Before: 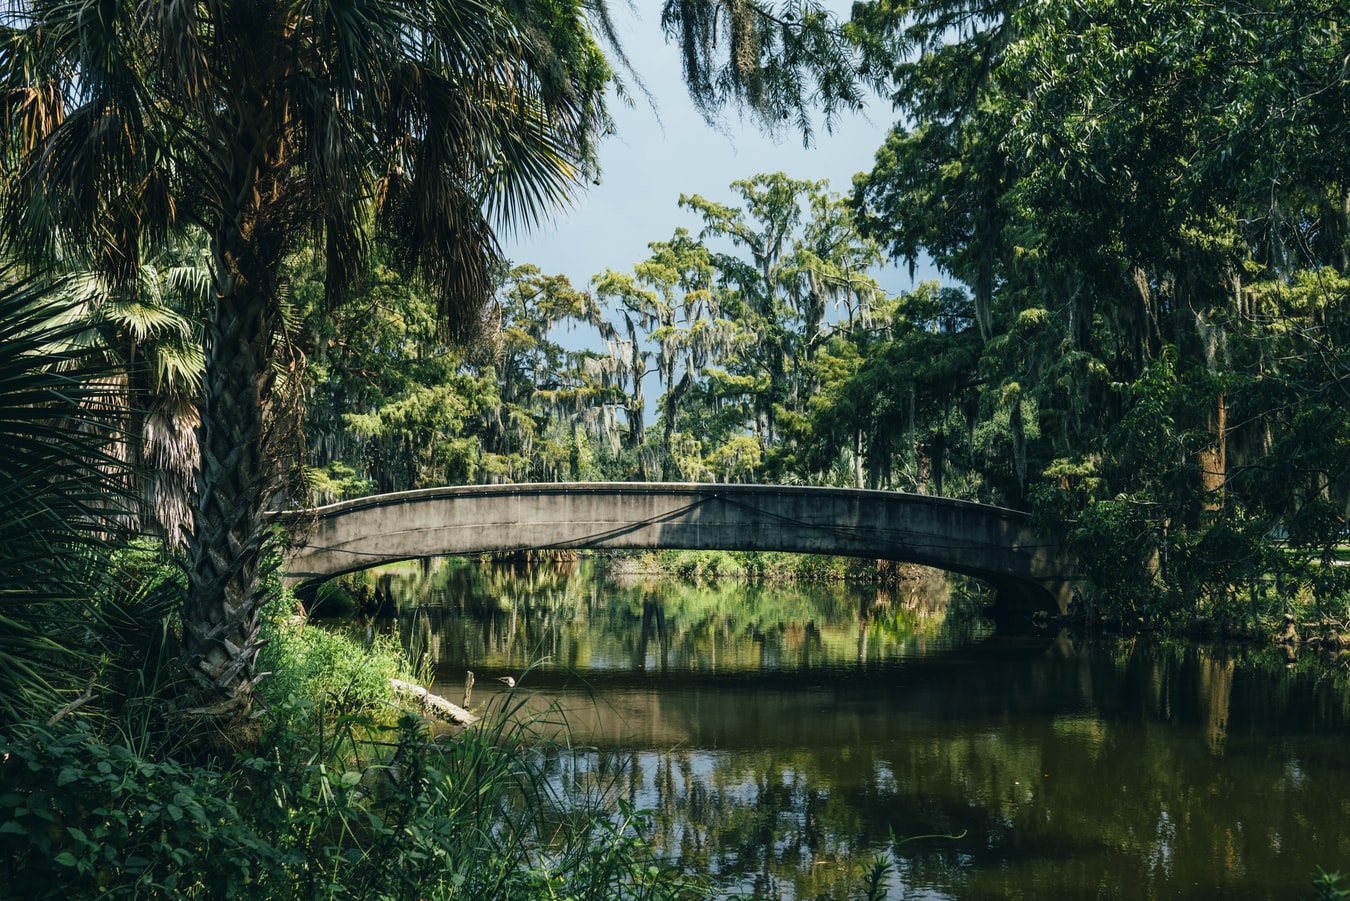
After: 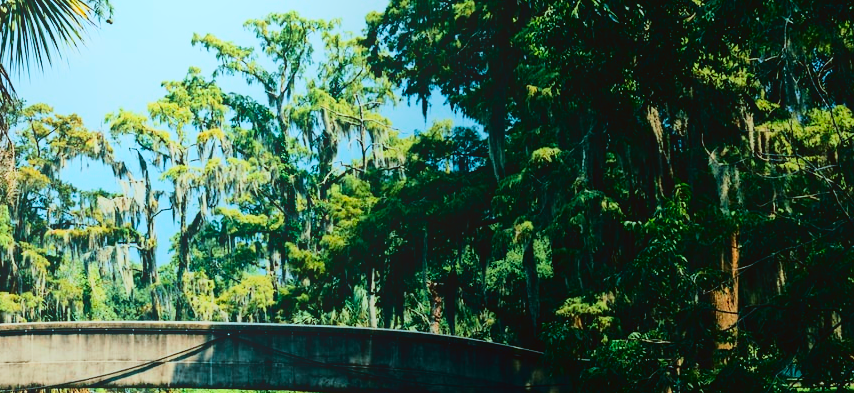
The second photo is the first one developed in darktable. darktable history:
color correction: highlights a* -4.86, highlights b* -4.47, shadows a* 4.19, shadows b* 4.33
base curve: curves: ch0 [(0, 0) (0.028, 0.03) (0.121, 0.232) (0.46, 0.748) (0.859, 0.968) (1, 1)]
contrast brightness saturation: contrast 0.15, brightness -0.011, saturation 0.099
crop: left 36.094%, top 17.969%, right 0.605%, bottom 38.354%
local contrast: detail 69%
velvia: on, module defaults
